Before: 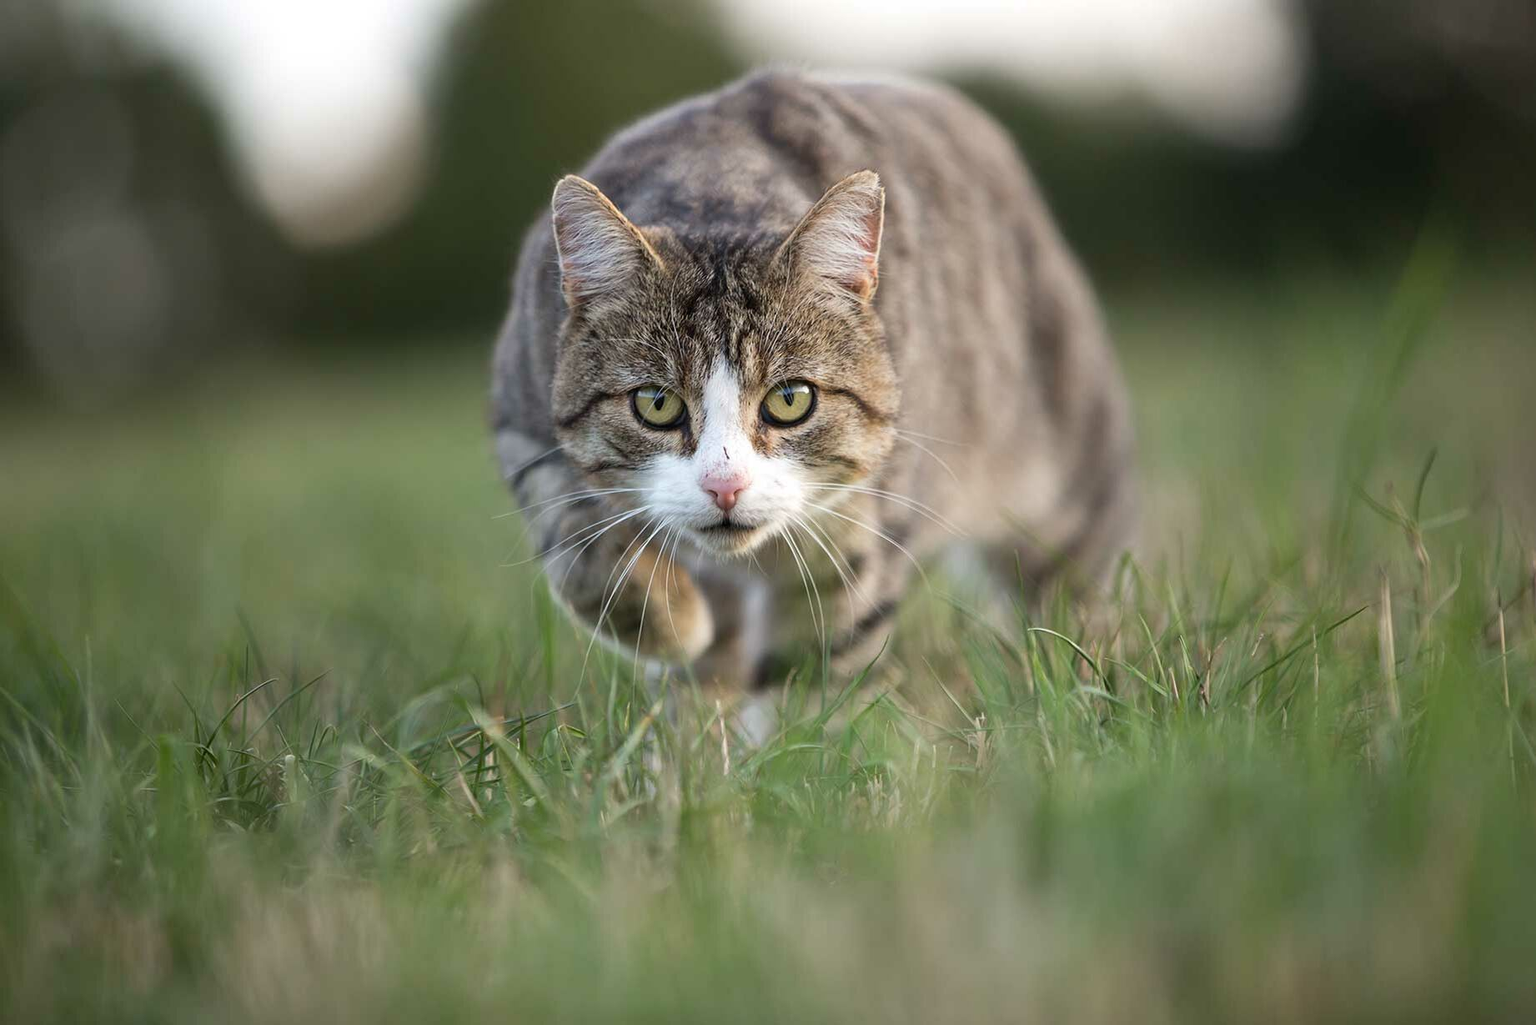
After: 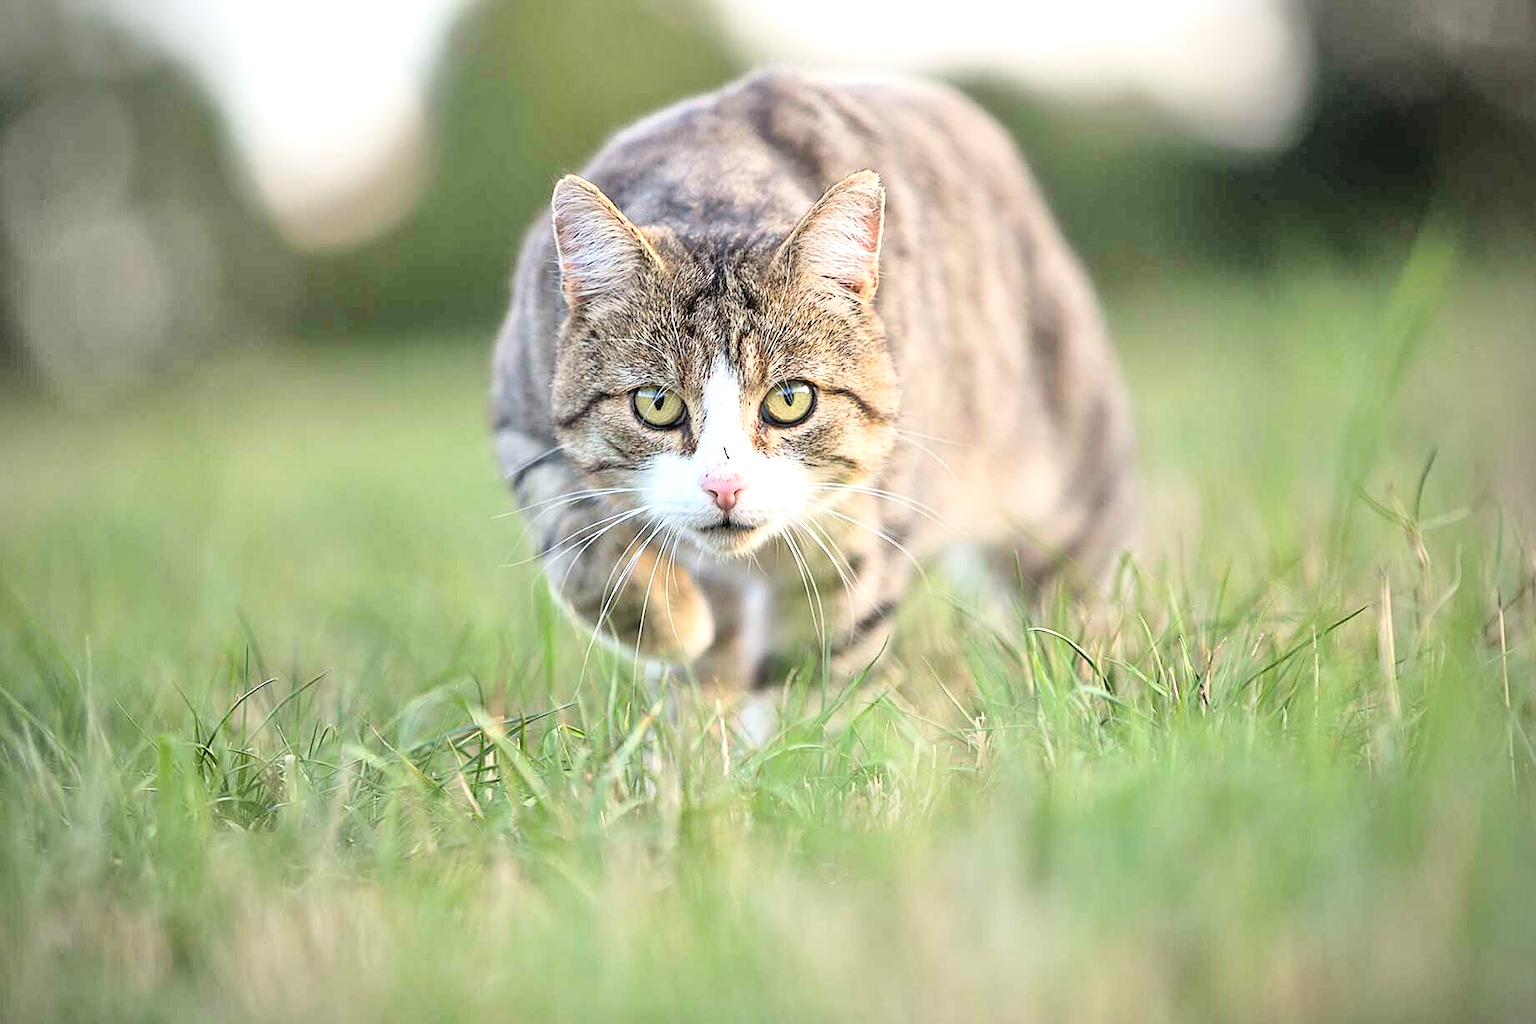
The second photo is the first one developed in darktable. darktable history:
vignetting: fall-off radius 61.16%, center (-0.014, 0)
tone equalizer: -7 EV 0.145 EV, -6 EV 0.615 EV, -5 EV 1.16 EV, -4 EV 1.34 EV, -3 EV 1.14 EV, -2 EV 0.6 EV, -1 EV 0.155 EV
exposure: black level correction 0, exposure 0.594 EV, compensate highlight preservation false
base curve: curves: ch0 [(0, 0) (0.032, 0.025) (0.121, 0.166) (0.206, 0.329) (0.605, 0.79) (1, 1)]
sharpen: on, module defaults
